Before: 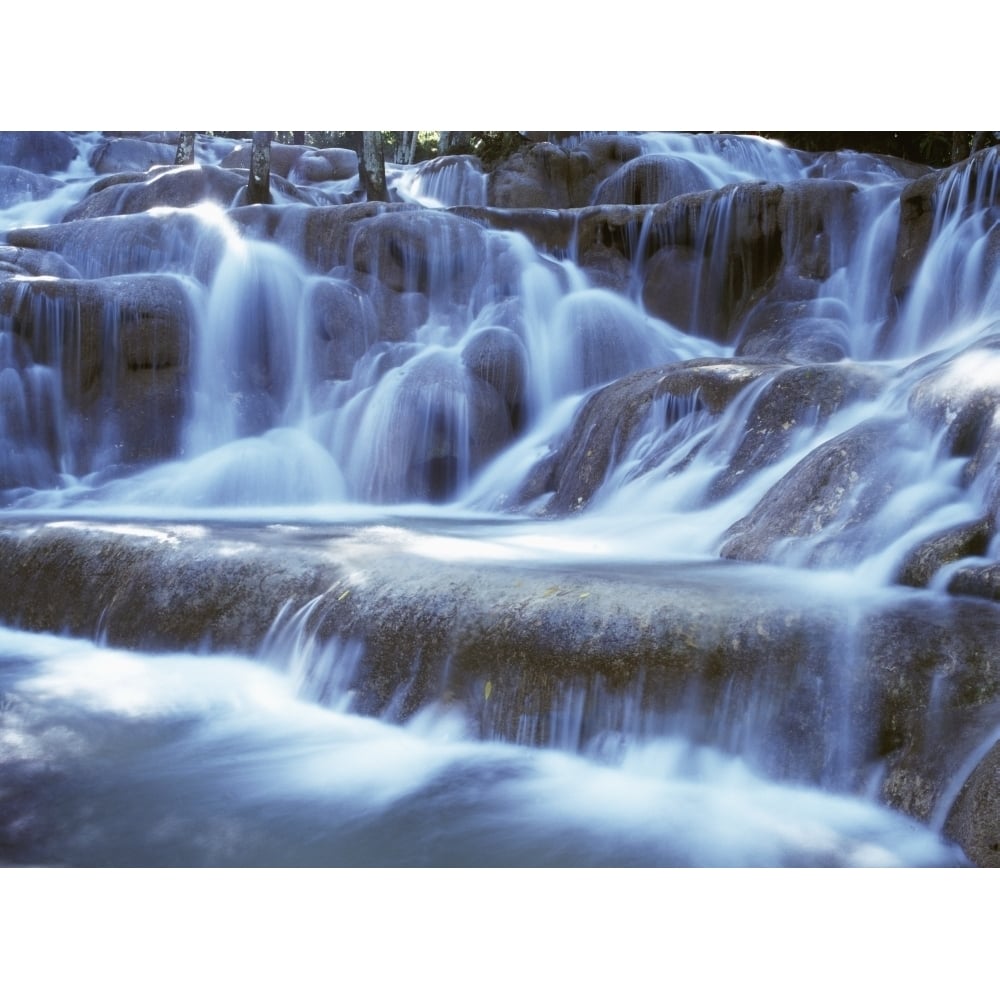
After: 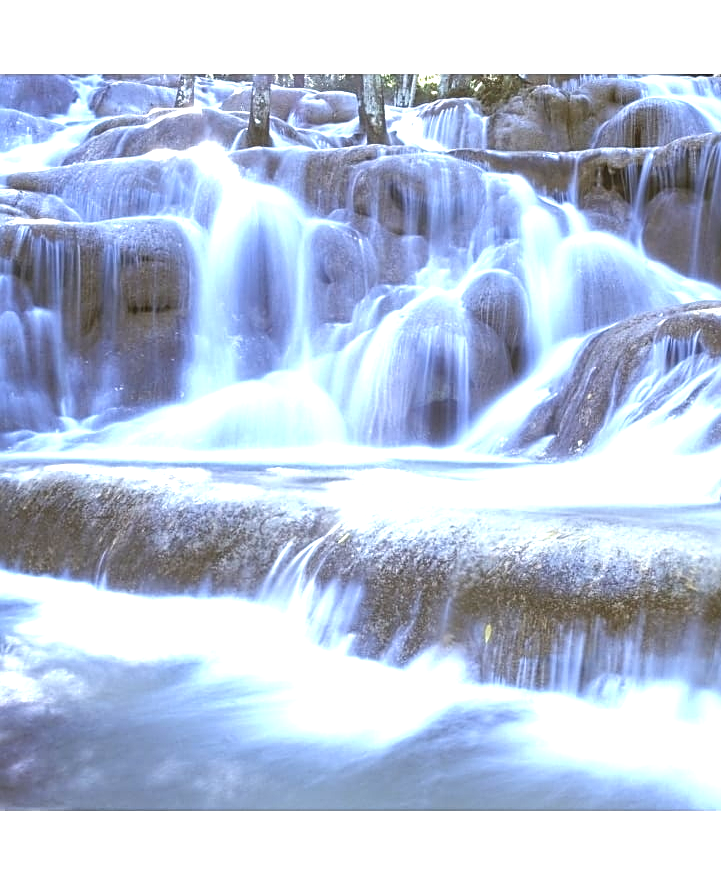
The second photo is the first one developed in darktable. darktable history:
crop: top 5.741%, right 27.847%, bottom 5.675%
exposure: exposure 1.247 EV, compensate exposure bias true, compensate highlight preservation false
sharpen: on, module defaults
local contrast: detail 110%
